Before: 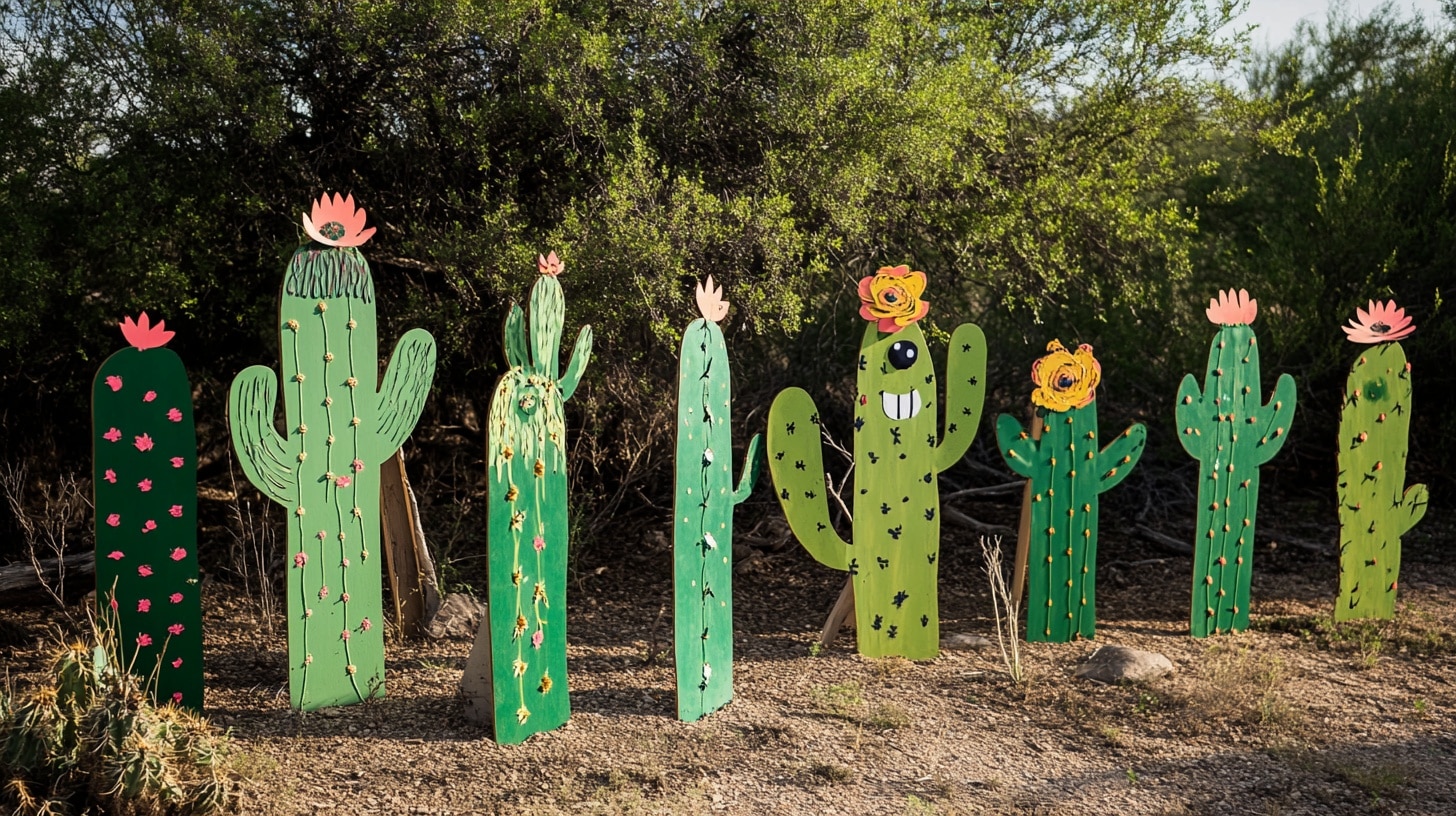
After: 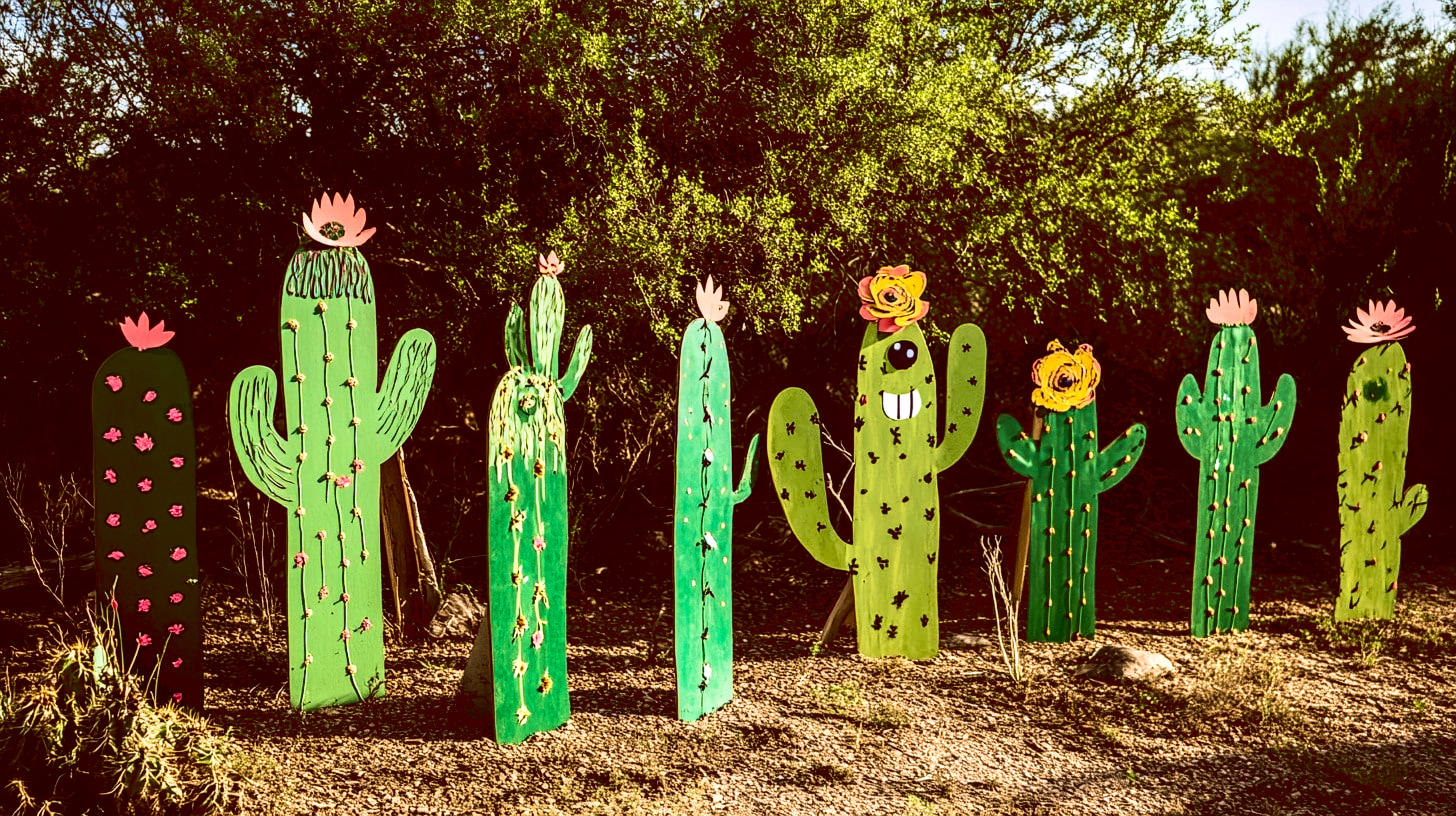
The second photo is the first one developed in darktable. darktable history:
contrast brightness saturation: contrast 0.32, brightness -0.08, saturation 0.17
exposure: compensate highlight preservation false
local contrast: detail 154%
color balance: lift [1, 1.011, 0.999, 0.989], gamma [1.109, 1.045, 1.039, 0.955], gain [0.917, 0.936, 0.952, 1.064], contrast 2.32%, contrast fulcrum 19%, output saturation 101%
velvia: strength 67.07%, mid-tones bias 0.972
